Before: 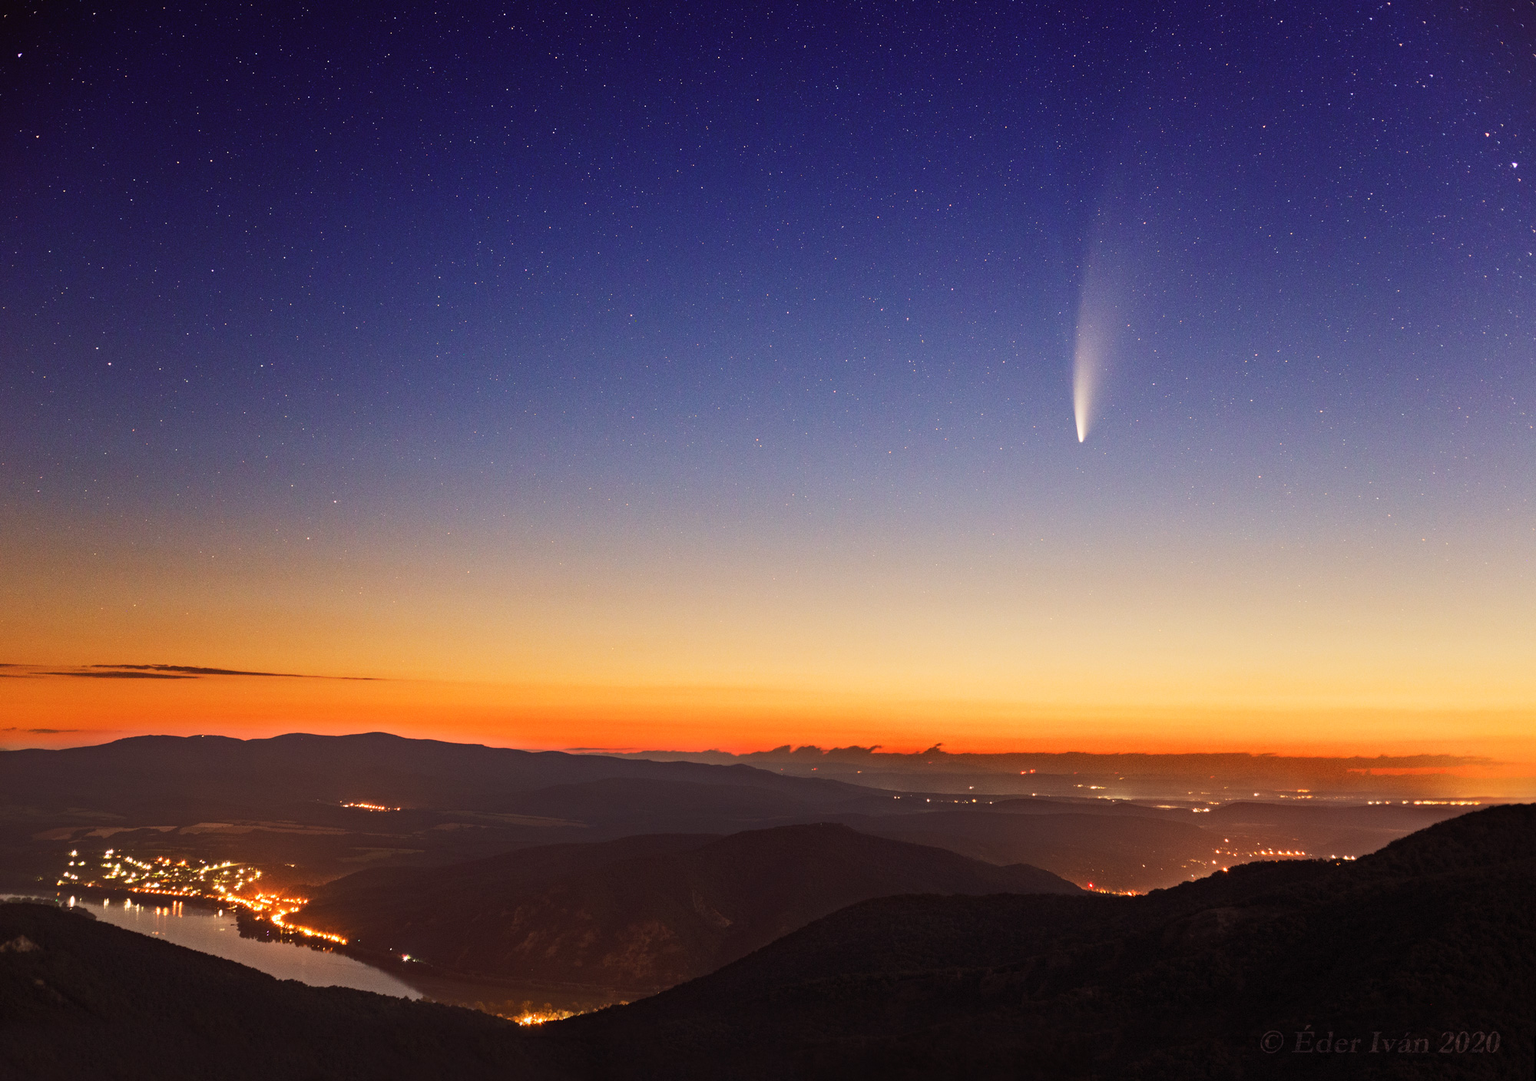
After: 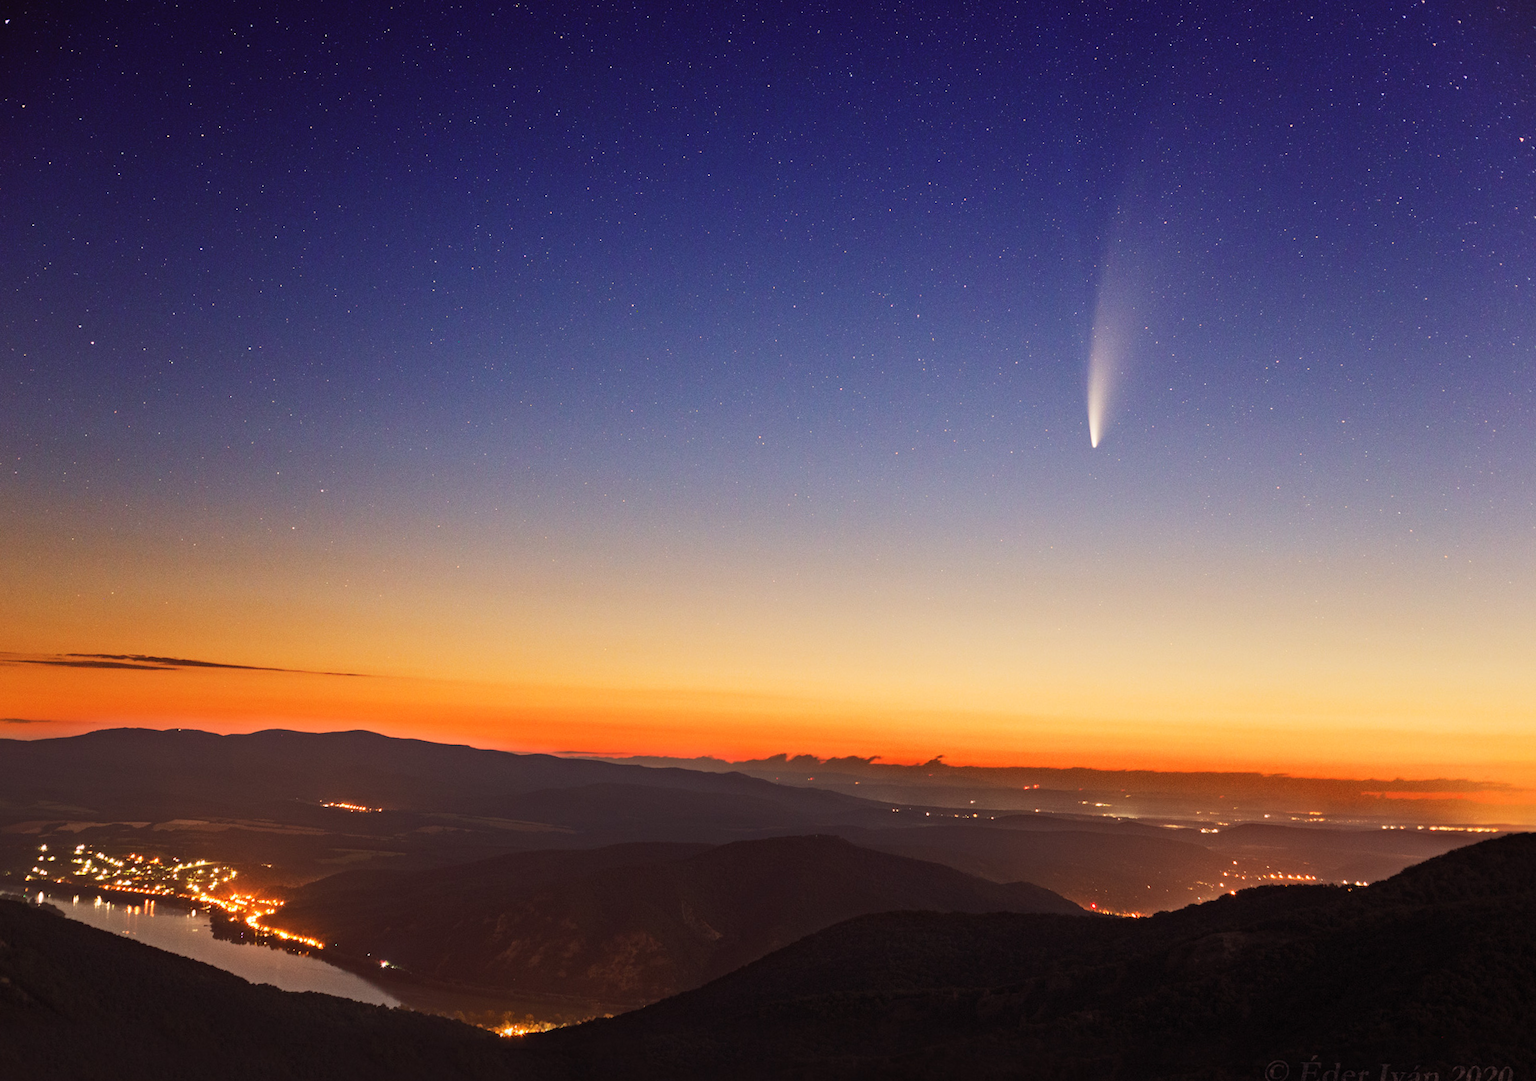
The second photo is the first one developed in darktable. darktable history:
crop and rotate: angle -1.35°
